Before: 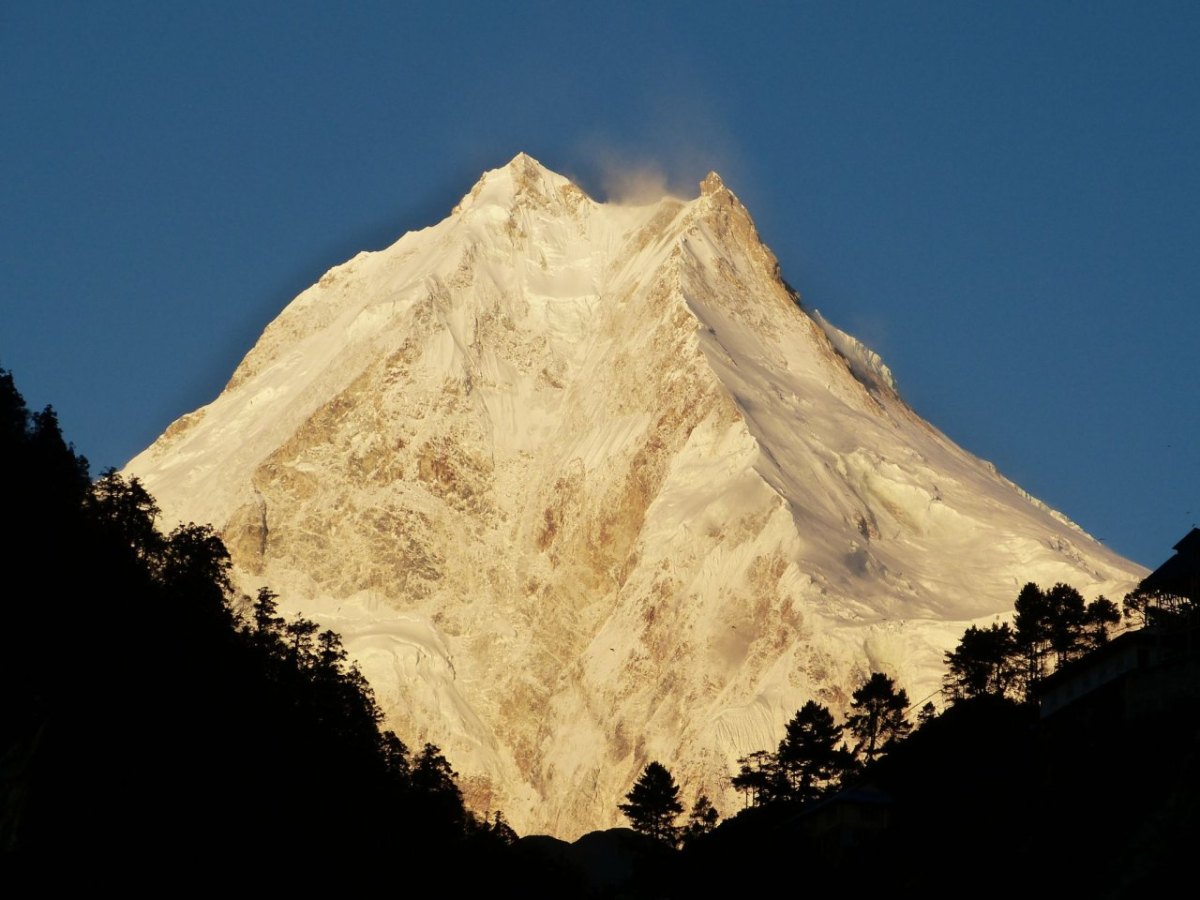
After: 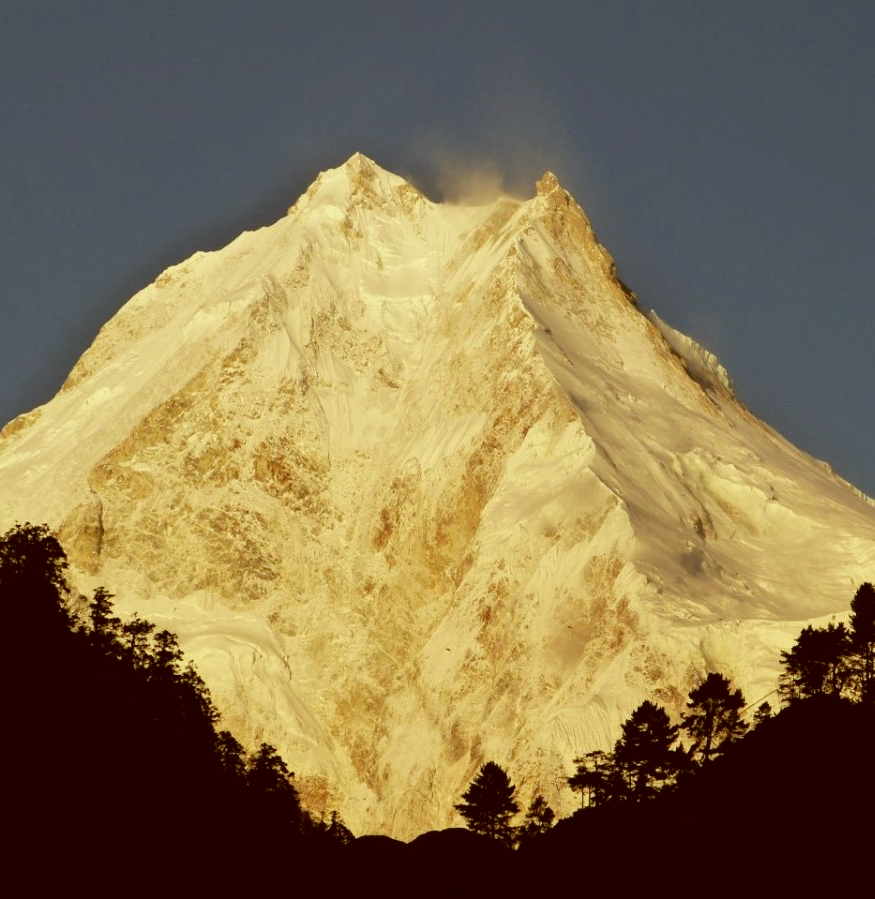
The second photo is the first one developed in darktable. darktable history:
color correction: highlights a* -6.03, highlights b* 9.4, shadows a* 10.03, shadows b* 23.68
crop: left 13.726%, top 0%, right 13.338%
